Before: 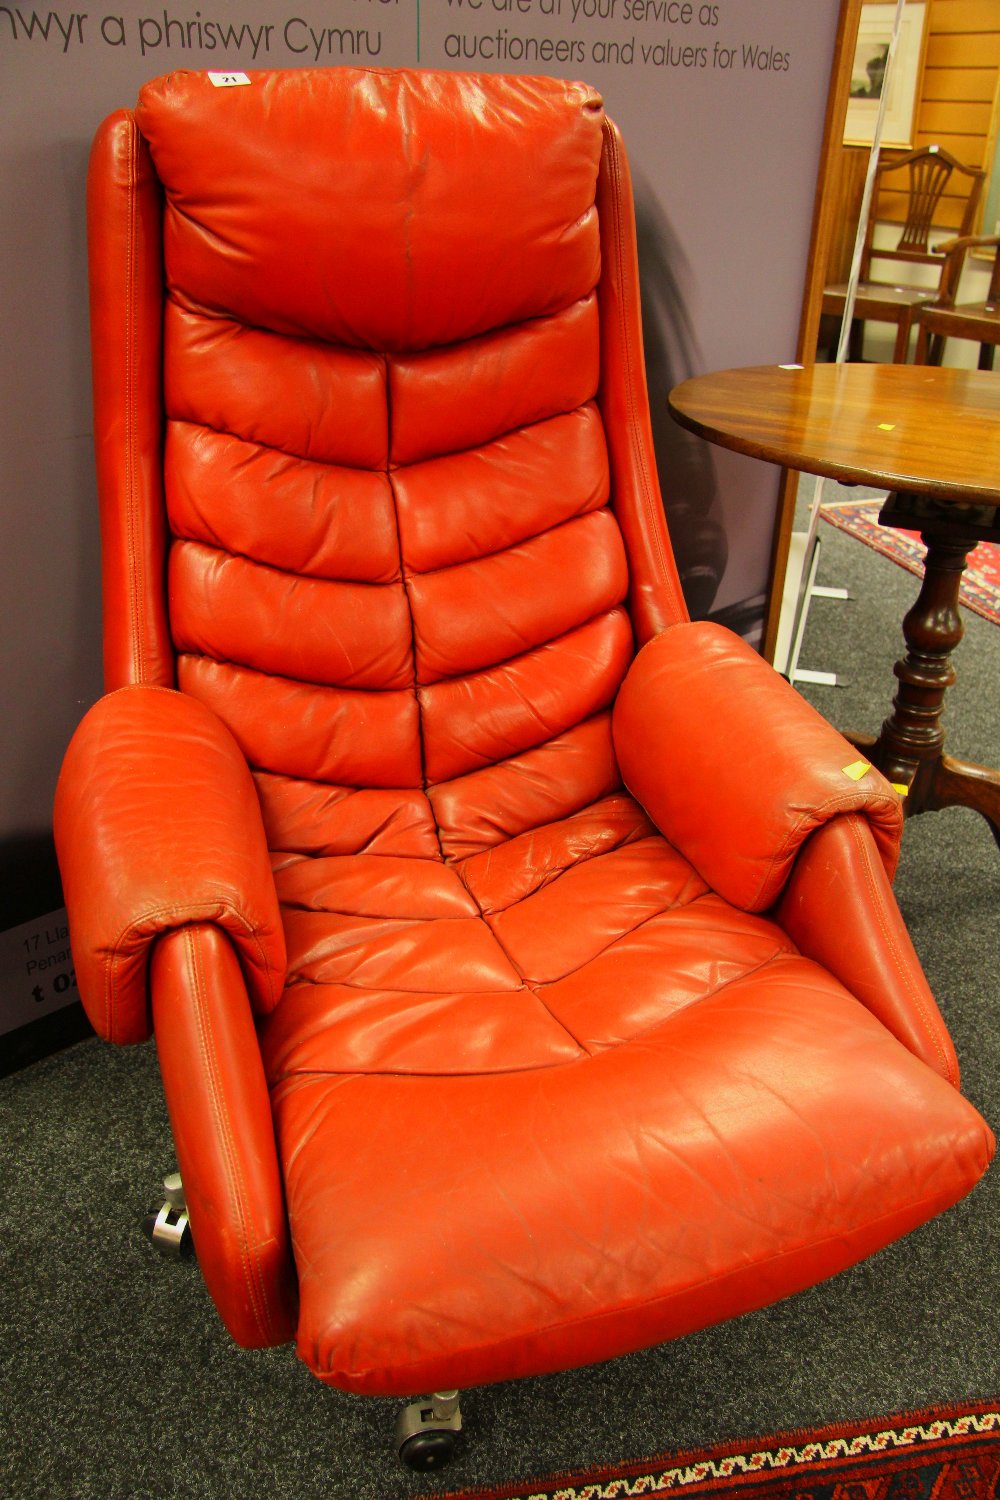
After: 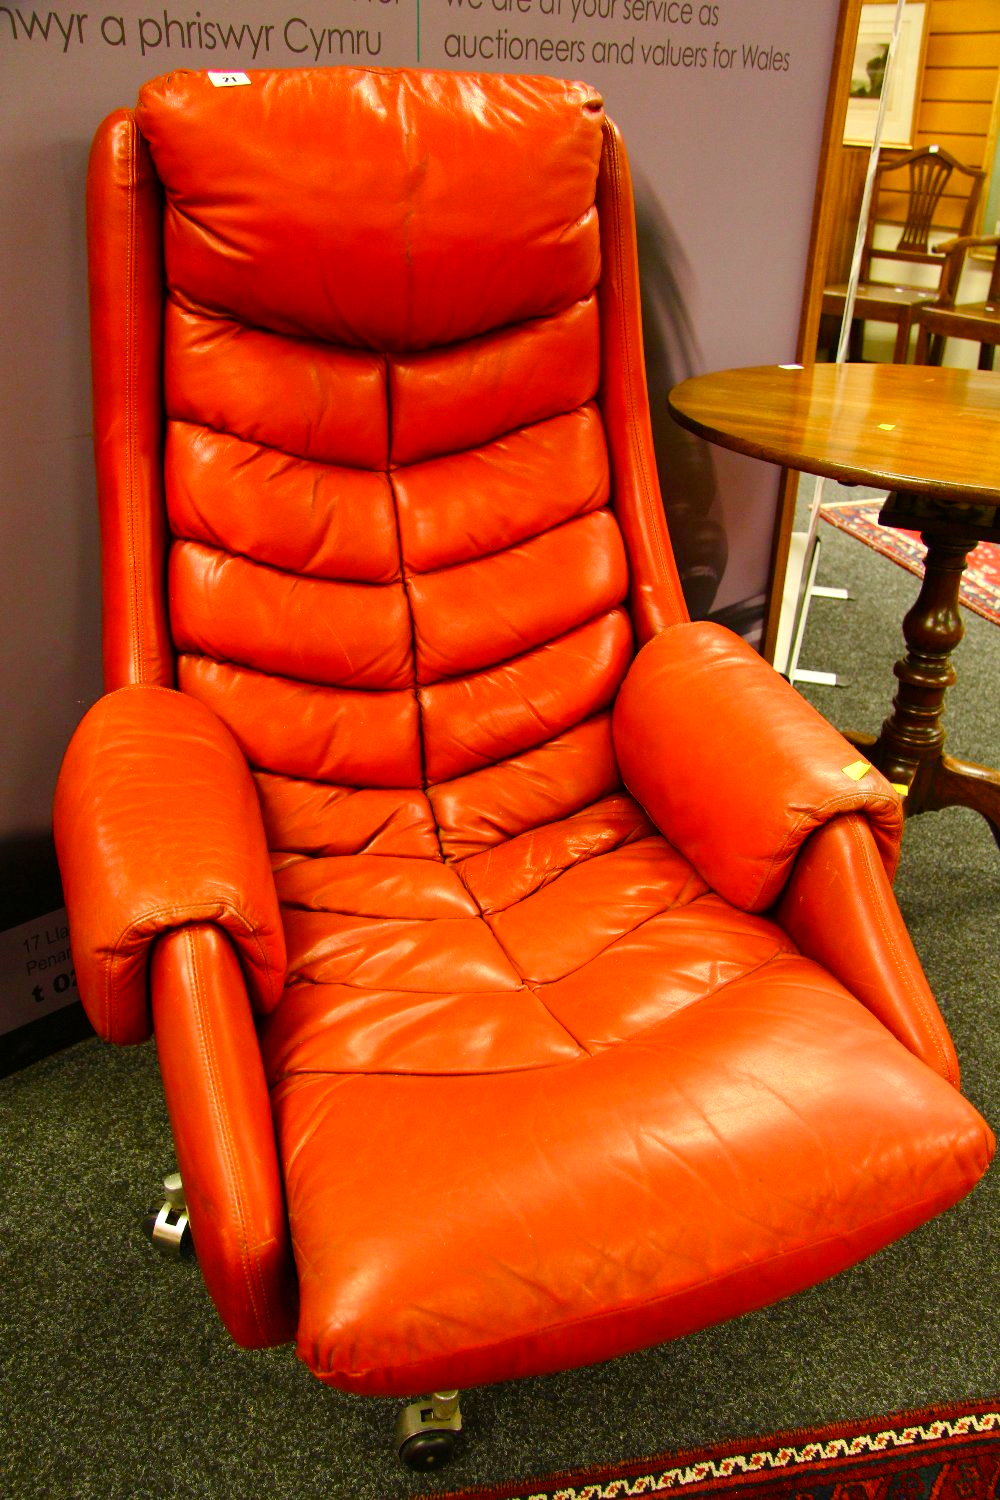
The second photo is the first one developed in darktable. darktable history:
color balance rgb: linear chroma grading › global chroma 15.405%, perceptual saturation grading › global saturation 25.302%, perceptual saturation grading › highlights -50.391%, perceptual saturation grading › shadows 30.082%, perceptual brilliance grading › highlights 9.699%, perceptual brilliance grading › mid-tones 5.719%, global vibrance 2.14%
